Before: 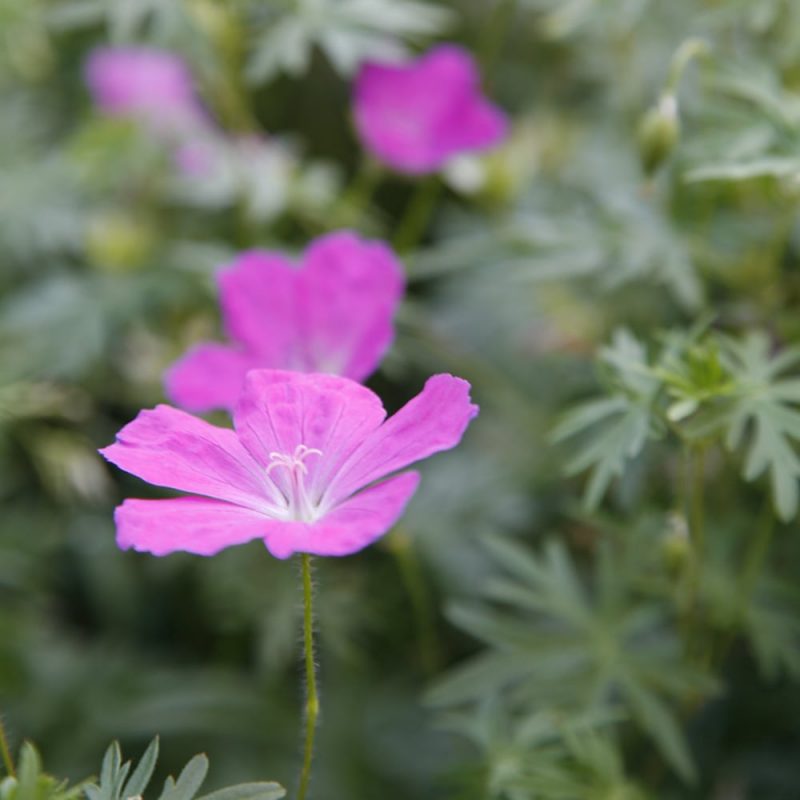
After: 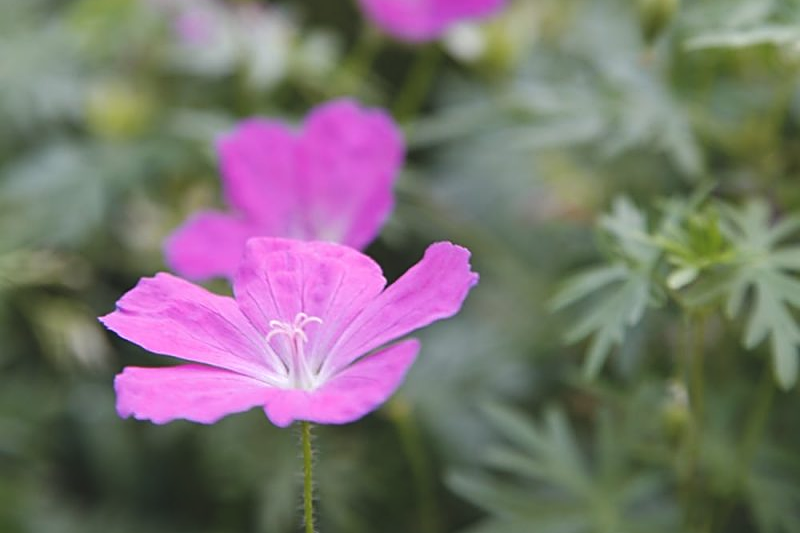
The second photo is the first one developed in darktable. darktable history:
crop: top 16.558%, bottom 16.704%
sharpen: on, module defaults
exposure: black level correction -0.009, exposure 0.066 EV, compensate highlight preservation false
color correction: highlights b* 0.001
